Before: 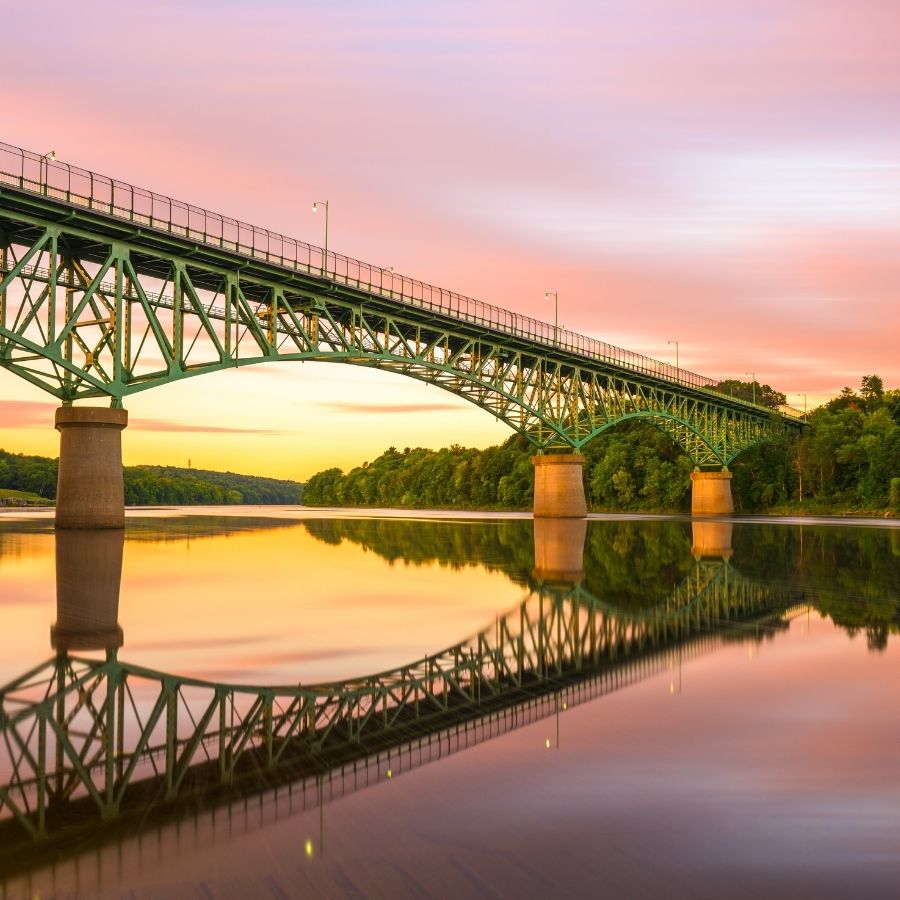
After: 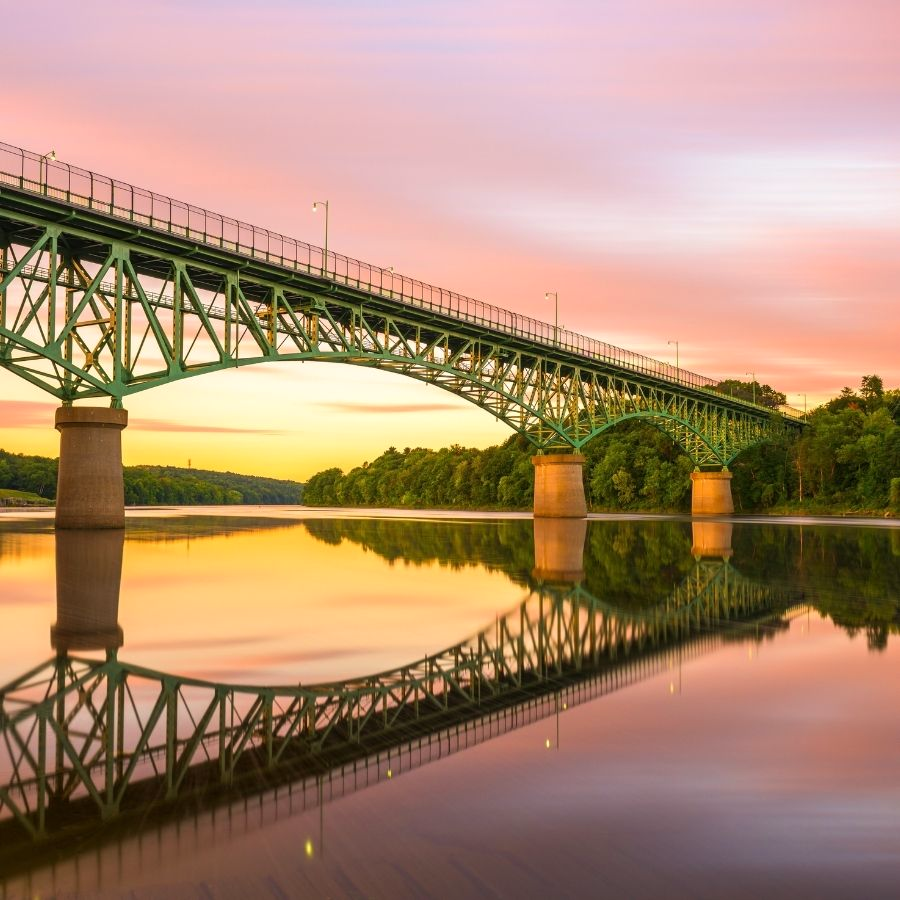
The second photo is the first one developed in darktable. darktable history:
velvia: strength 6%
exposure: compensate highlight preservation false
white balance: red 1.009, blue 0.985
